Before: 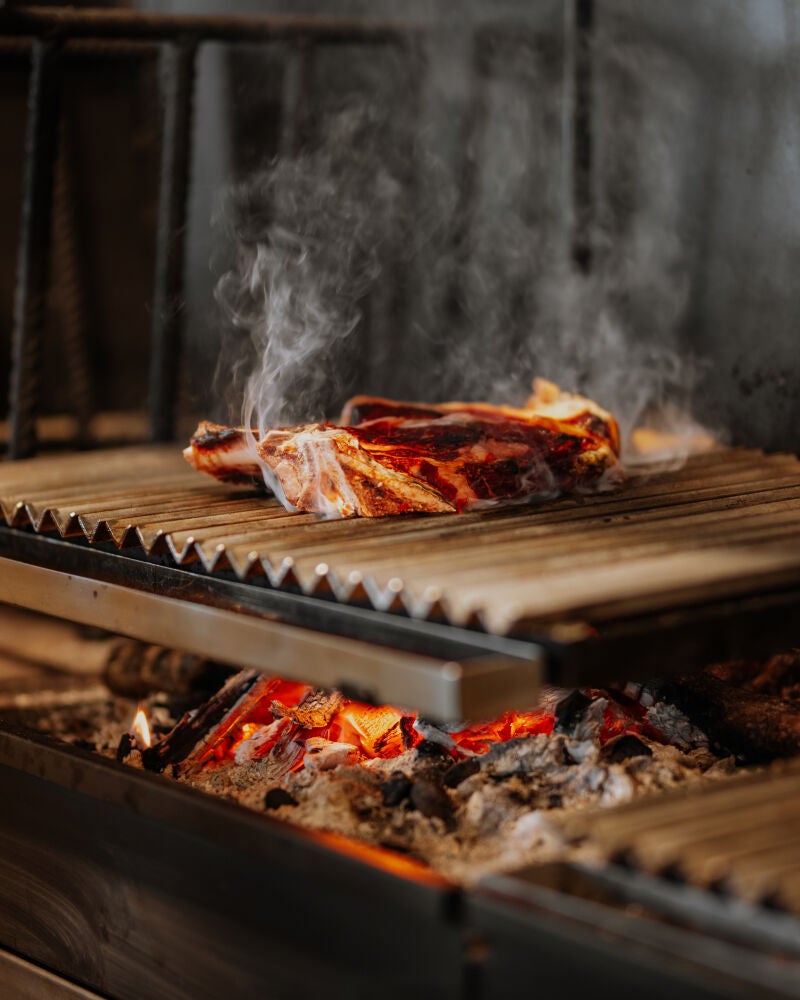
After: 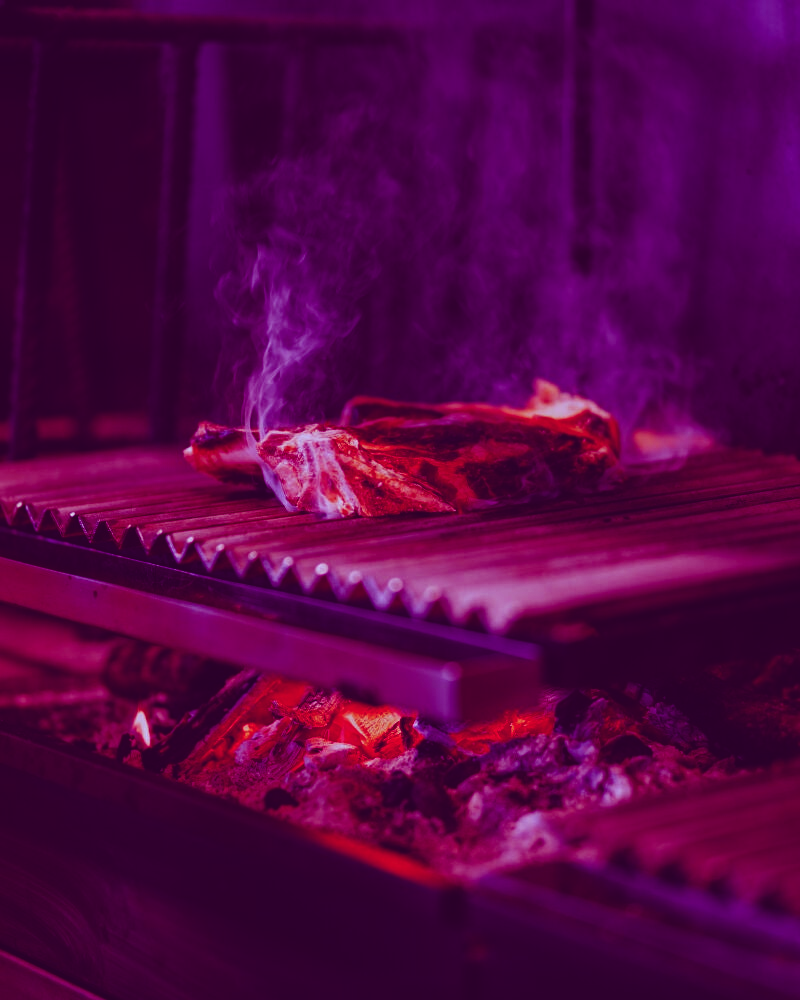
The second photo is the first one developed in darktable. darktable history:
white balance: red 0.931, blue 1.11
color balance: mode lift, gamma, gain (sRGB), lift [1, 1, 0.101, 1]
exposure: black level correction -0.023, exposure -0.039 EV, compensate highlight preservation false
